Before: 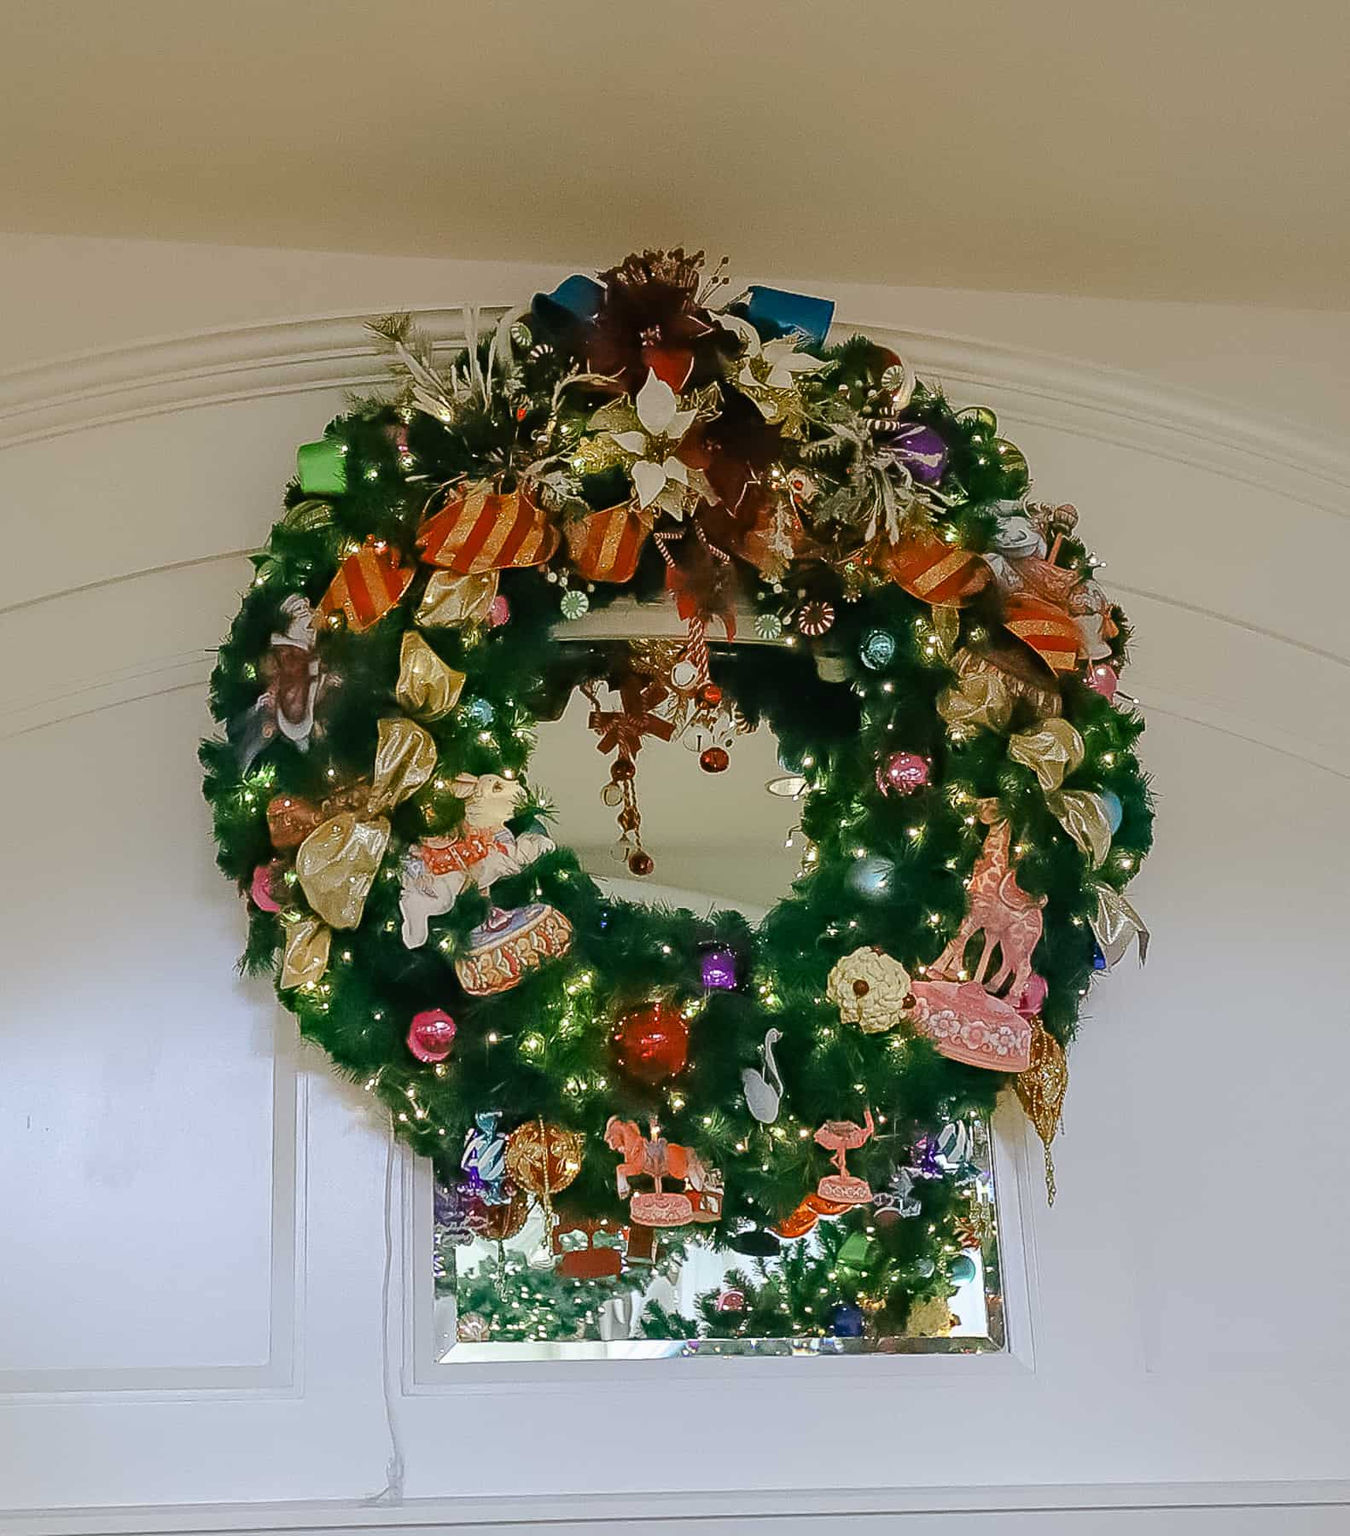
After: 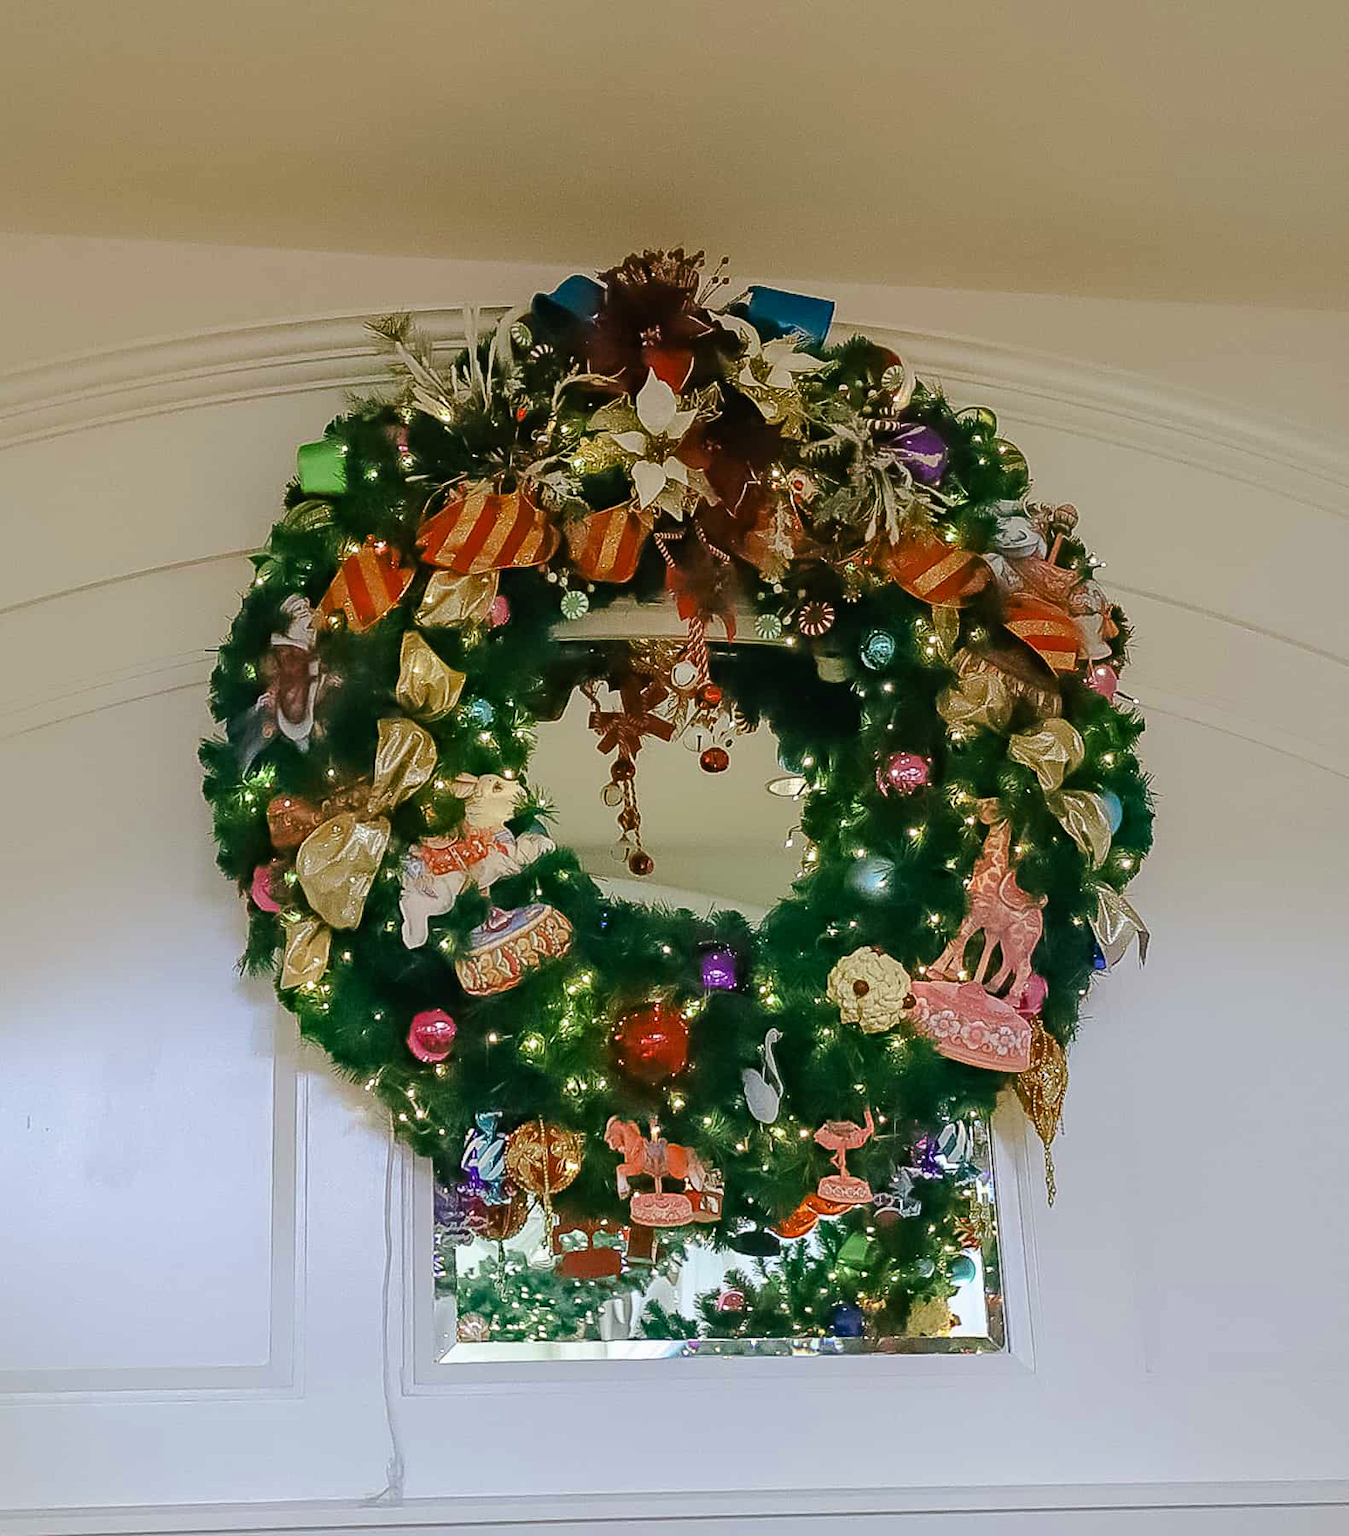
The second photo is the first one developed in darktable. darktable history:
velvia: strength 14.34%
